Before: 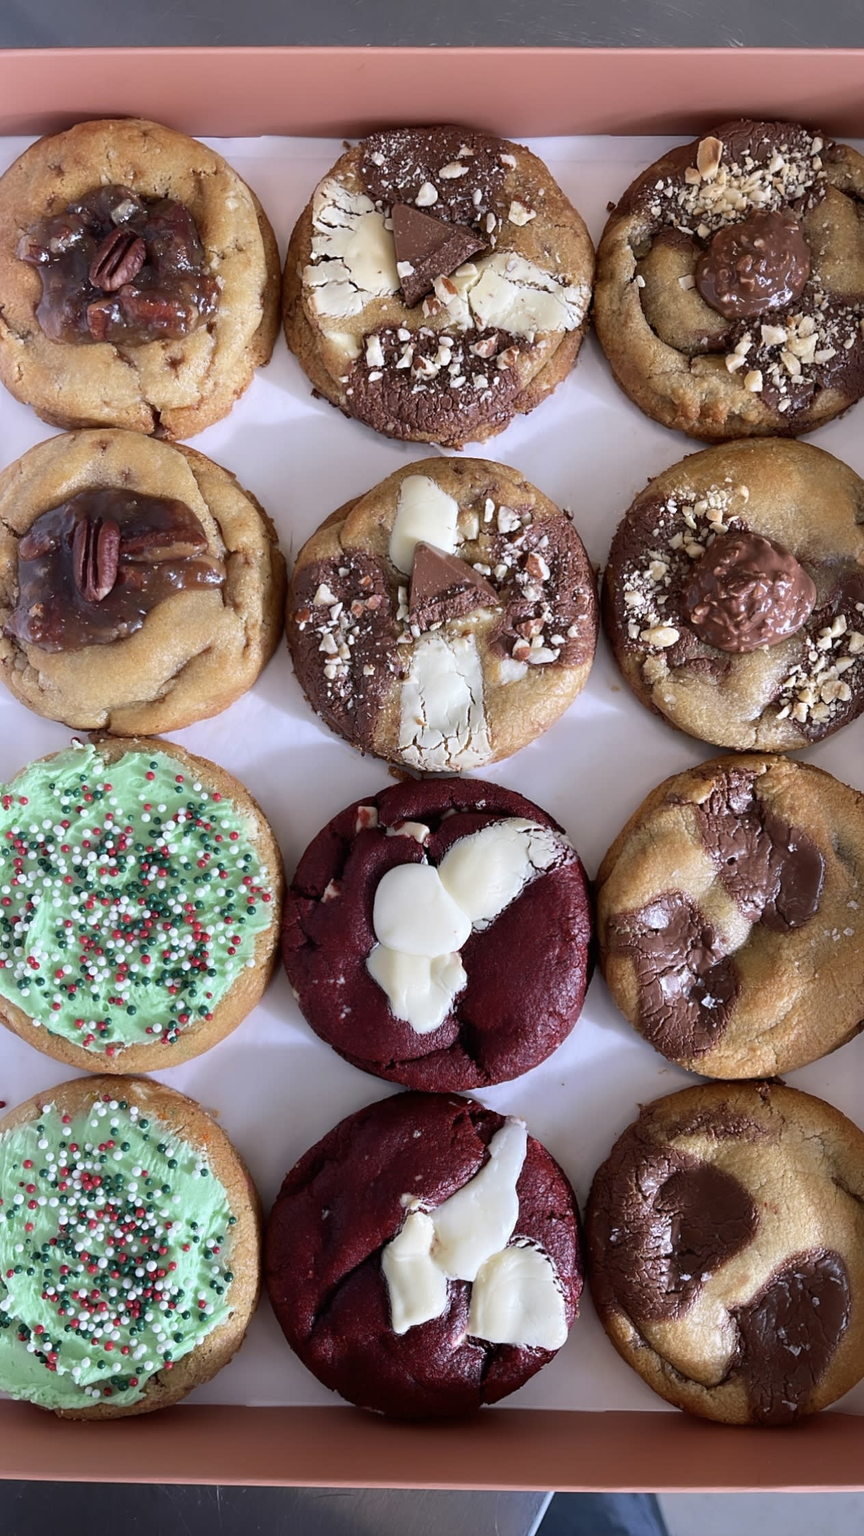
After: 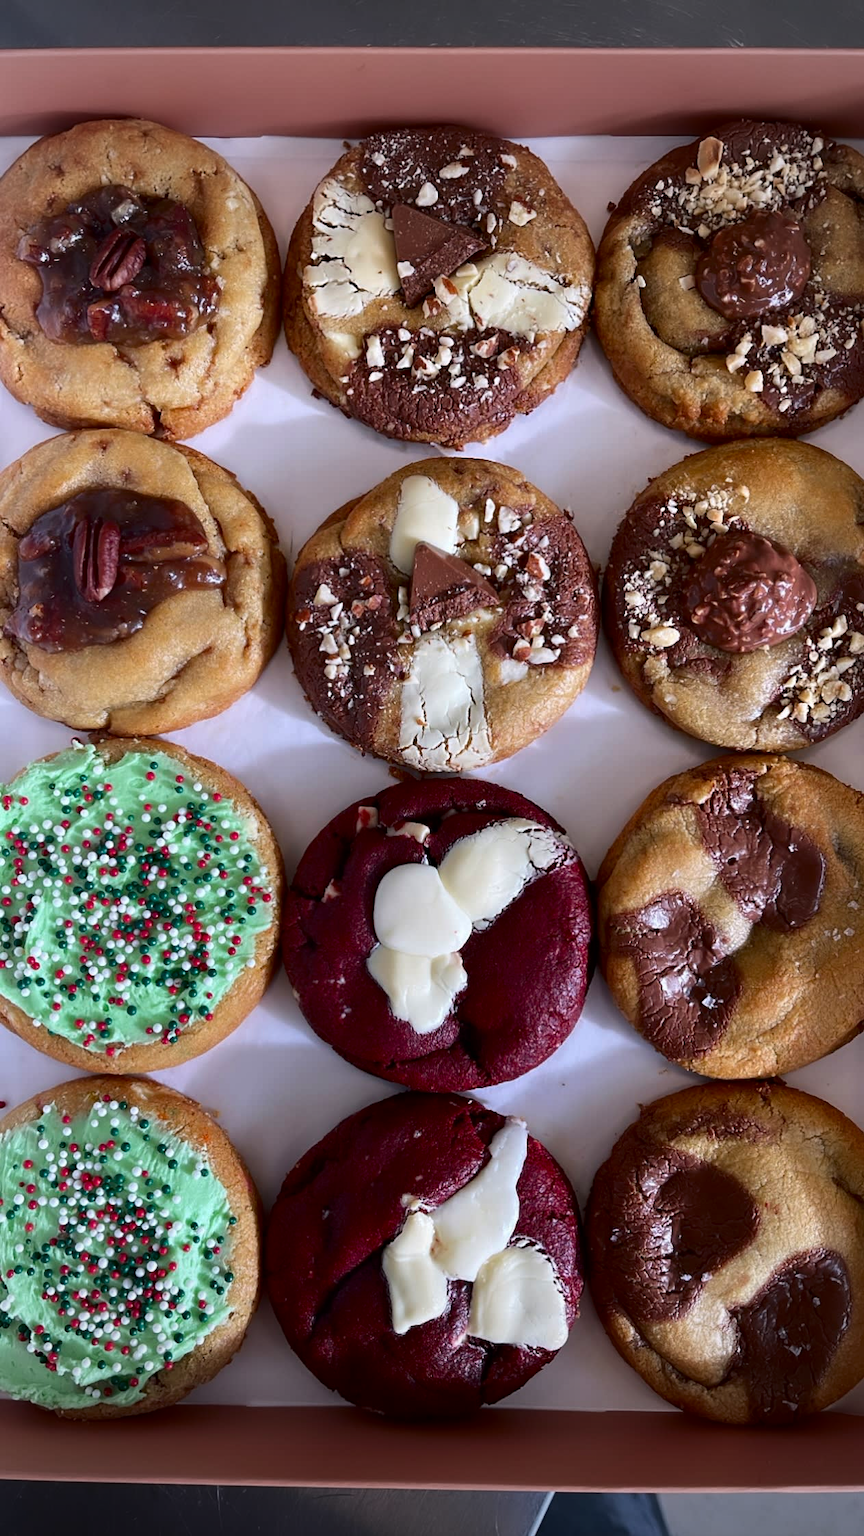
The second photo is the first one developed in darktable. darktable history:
contrast brightness saturation: contrast 0.069, brightness -0.141, saturation 0.113
vignetting: fall-off start 97.45%, fall-off radius 100.96%, width/height ratio 1.365
